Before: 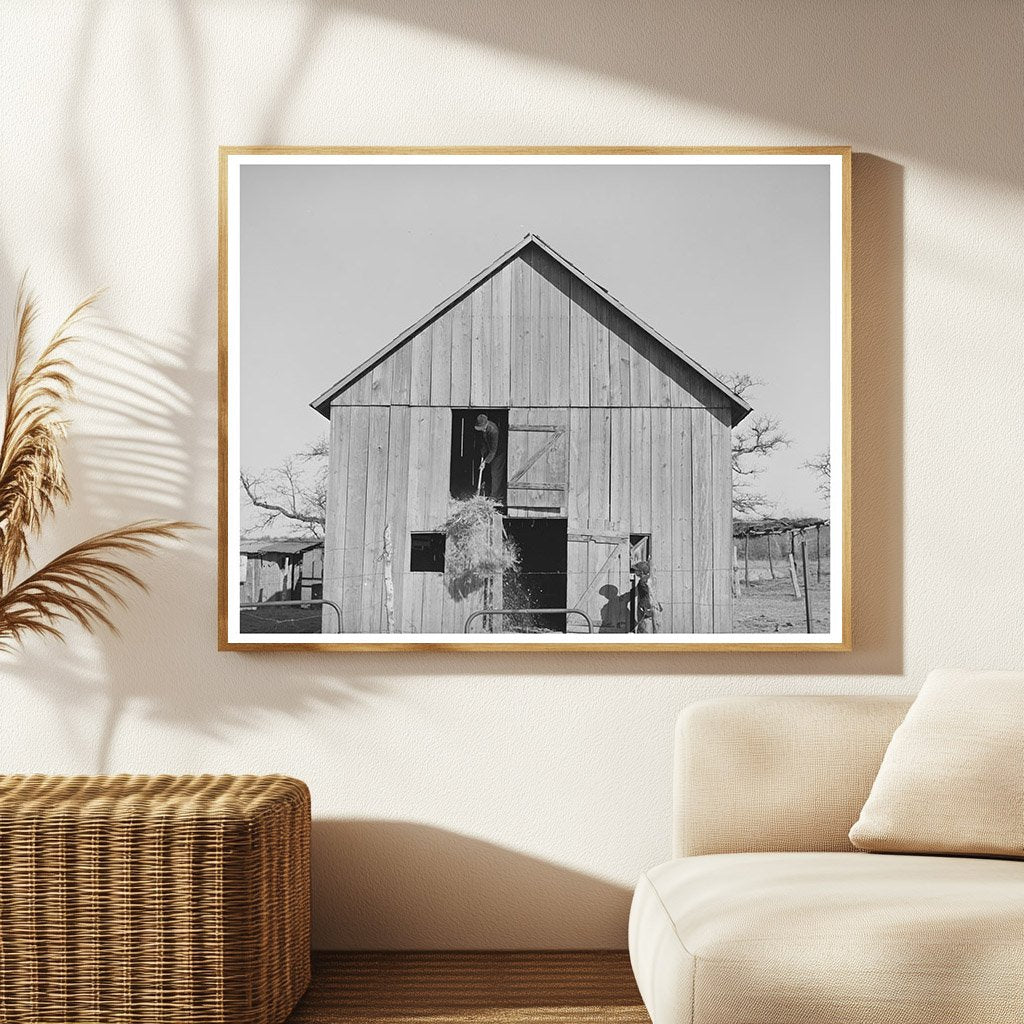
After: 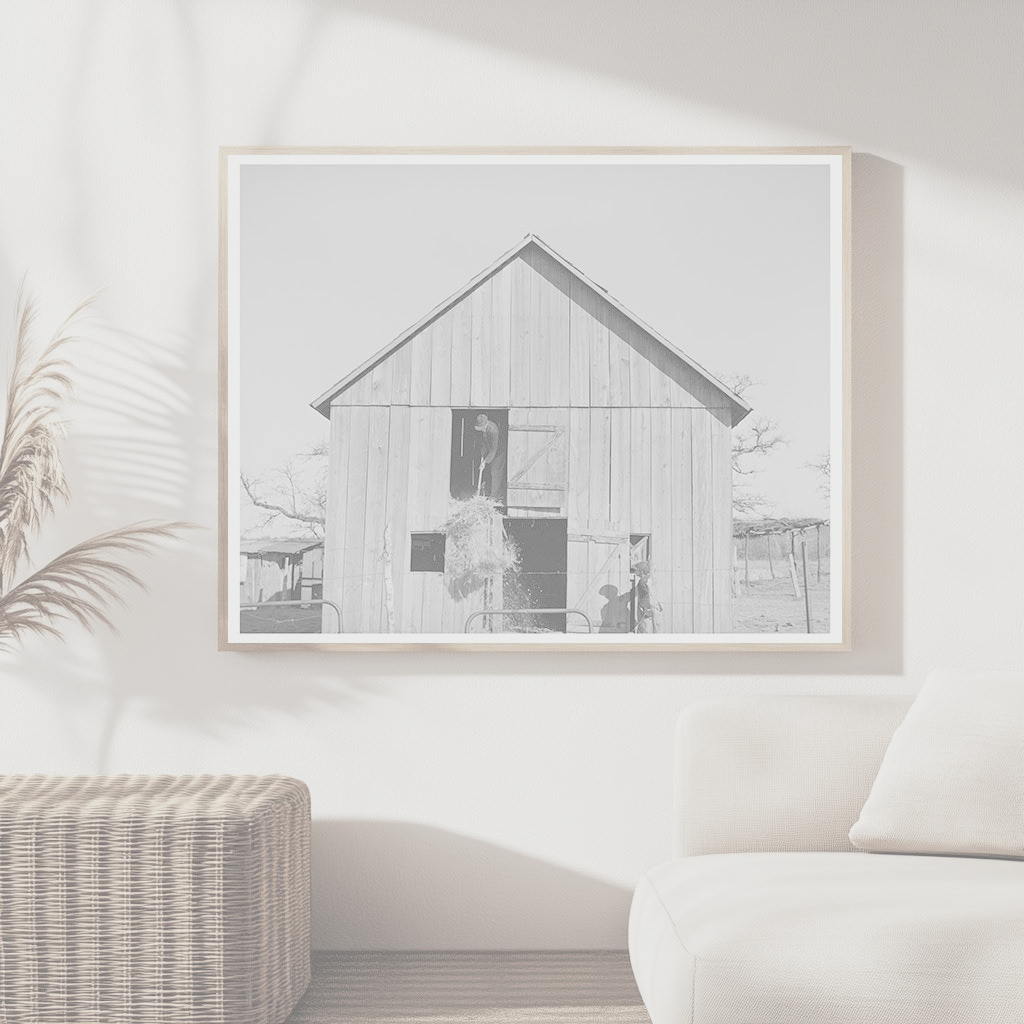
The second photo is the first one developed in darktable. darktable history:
contrast brightness saturation: contrast -0.325, brightness 0.751, saturation -0.784
